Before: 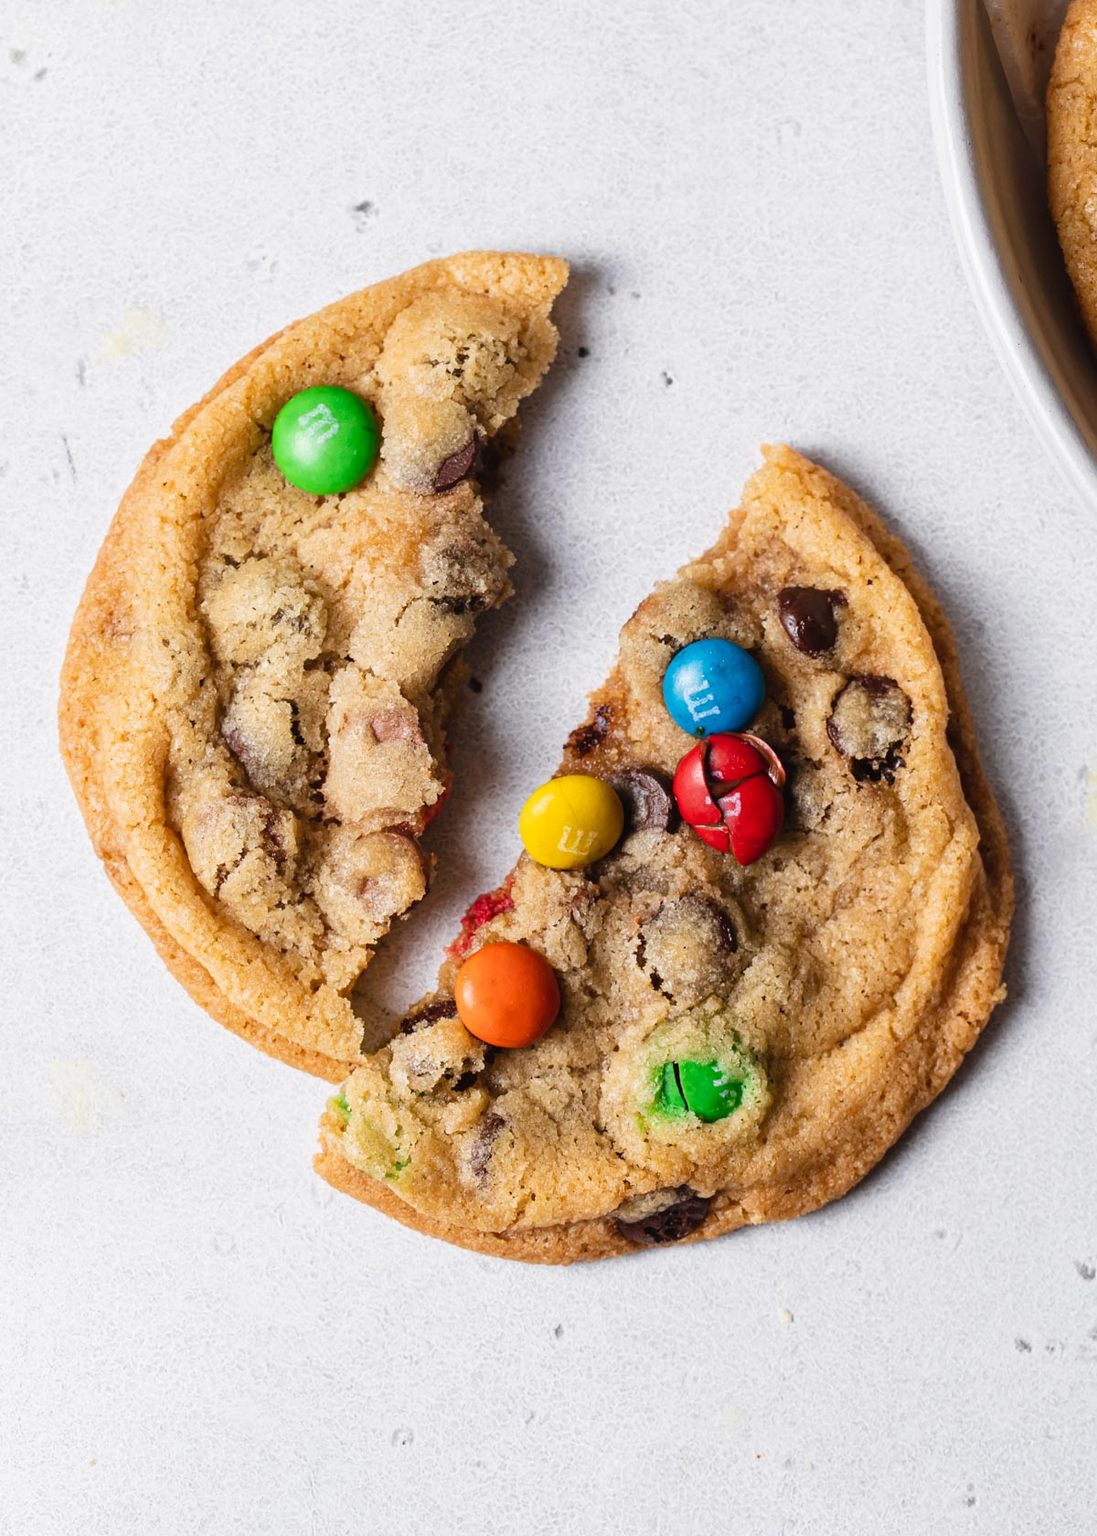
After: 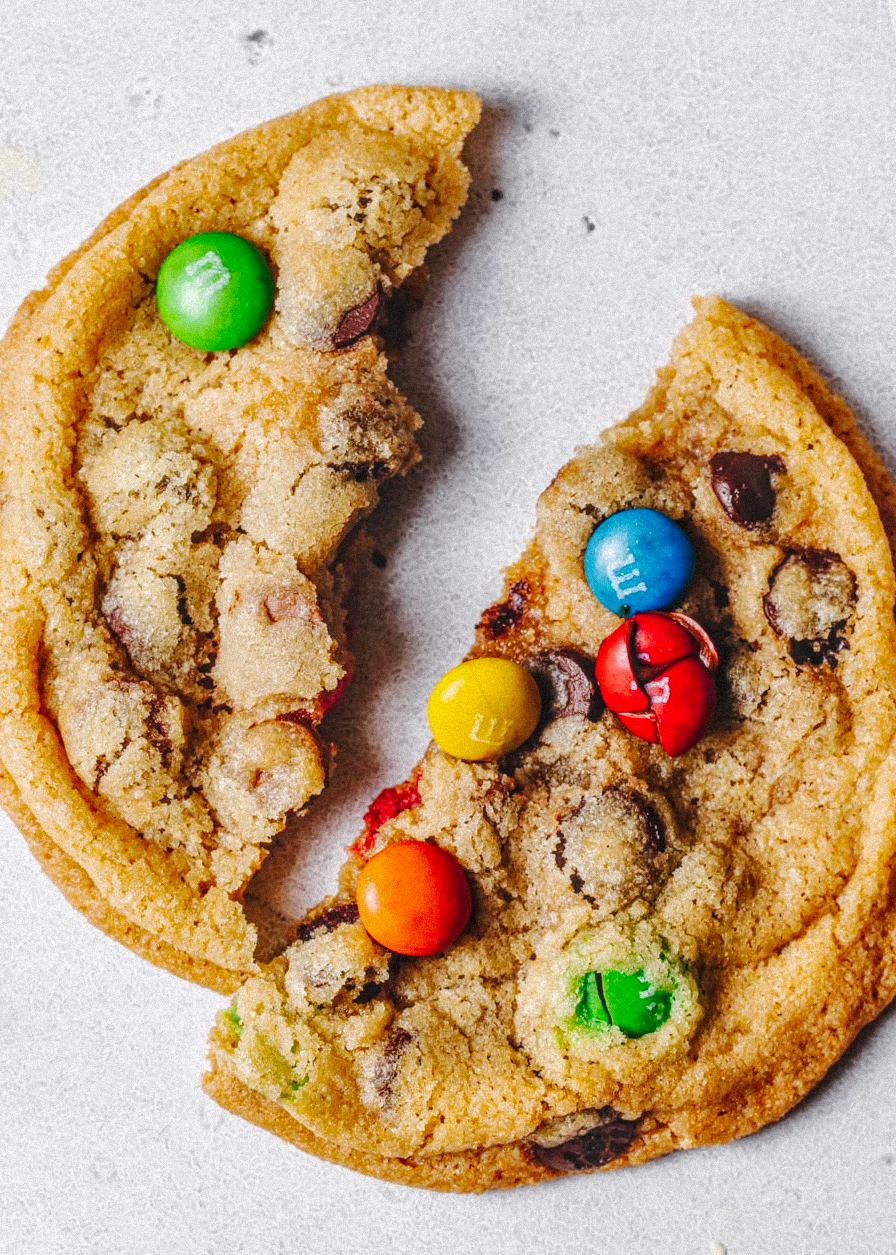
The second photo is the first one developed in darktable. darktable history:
shadows and highlights: on, module defaults
crop and rotate: left 11.831%, top 11.346%, right 13.429%, bottom 13.899%
grain: mid-tones bias 0%
local contrast: highlights 0%, shadows 0%, detail 133%
tone curve: curves: ch0 [(0, 0) (0.003, 0.018) (0.011, 0.021) (0.025, 0.028) (0.044, 0.039) (0.069, 0.05) (0.1, 0.06) (0.136, 0.081) (0.177, 0.117) (0.224, 0.161) (0.277, 0.226) (0.335, 0.315) (0.399, 0.421) (0.468, 0.53) (0.543, 0.627) (0.623, 0.726) (0.709, 0.789) (0.801, 0.859) (0.898, 0.924) (1, 1)], preserve colors none
